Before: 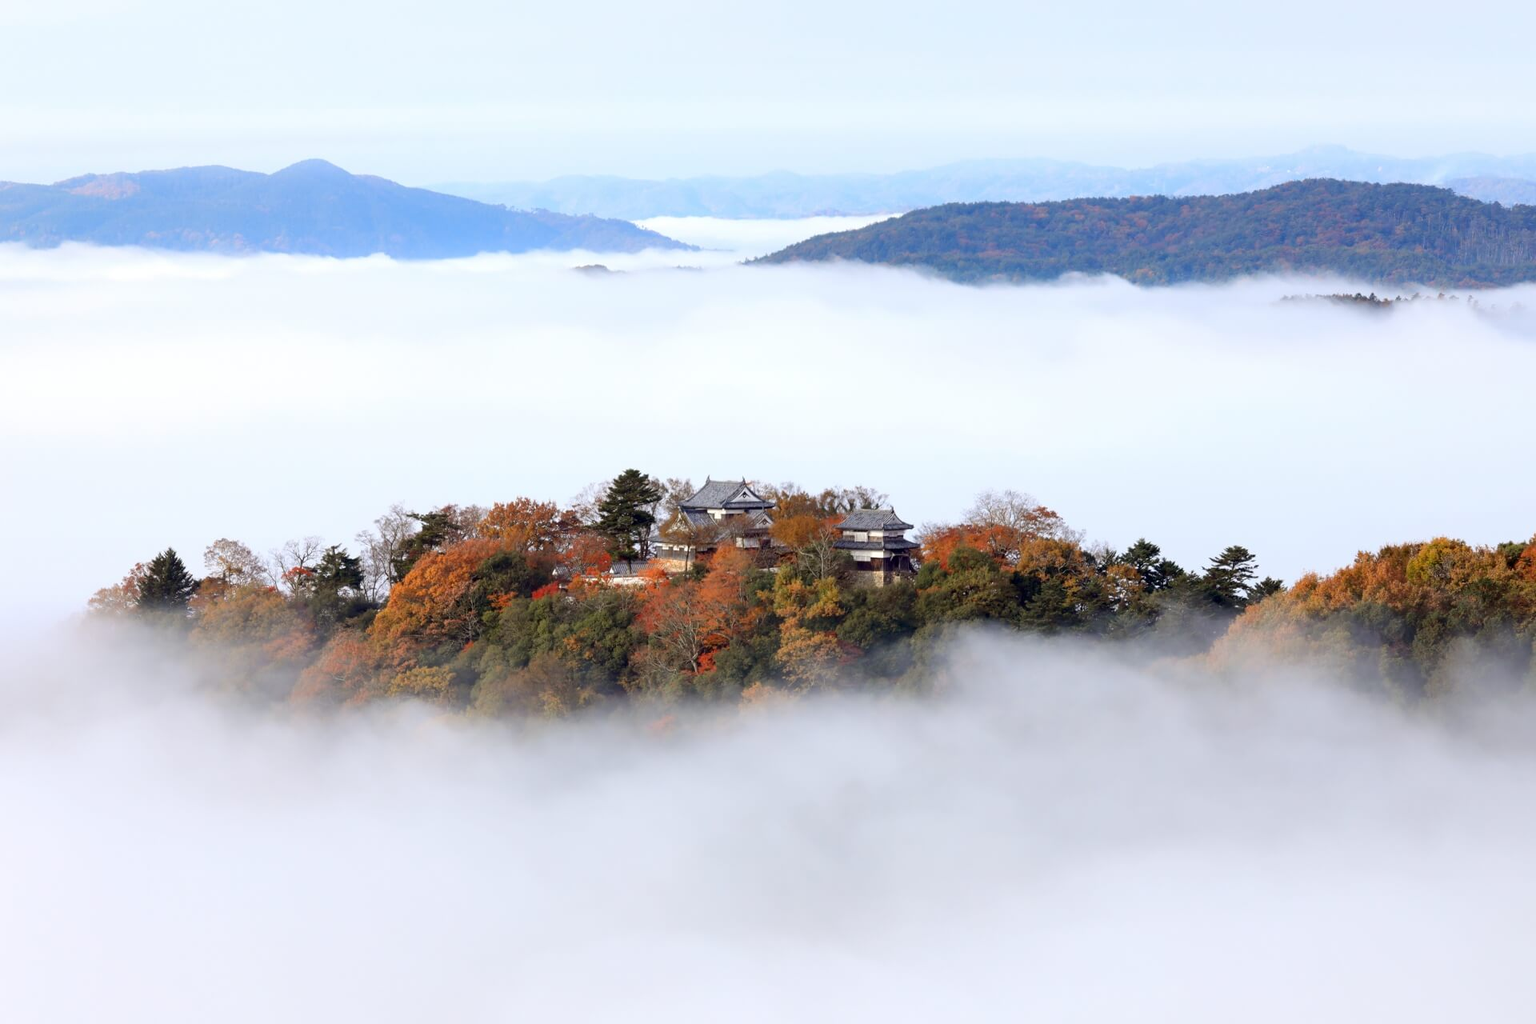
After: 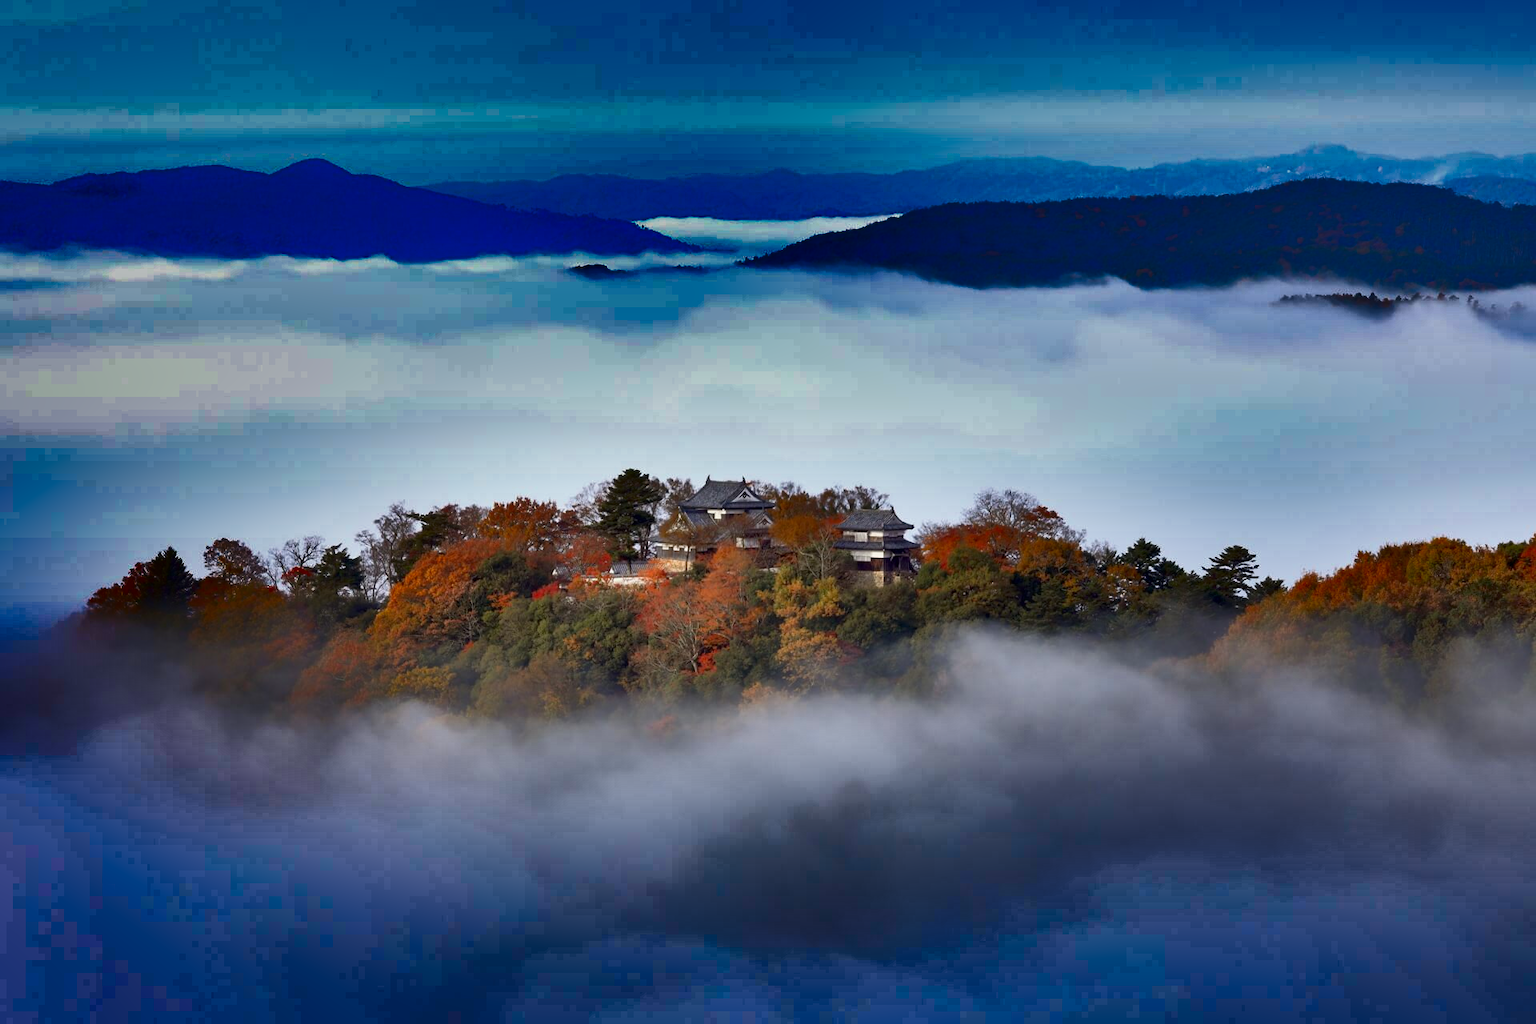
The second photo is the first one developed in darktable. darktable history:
shadows and highlights: radius 123.98, shadows 100, white point adjustment -3, highlights -100, highlights color adjustment 89.84%, soften with gaussian
rotate and perspective: automatic cropping off
